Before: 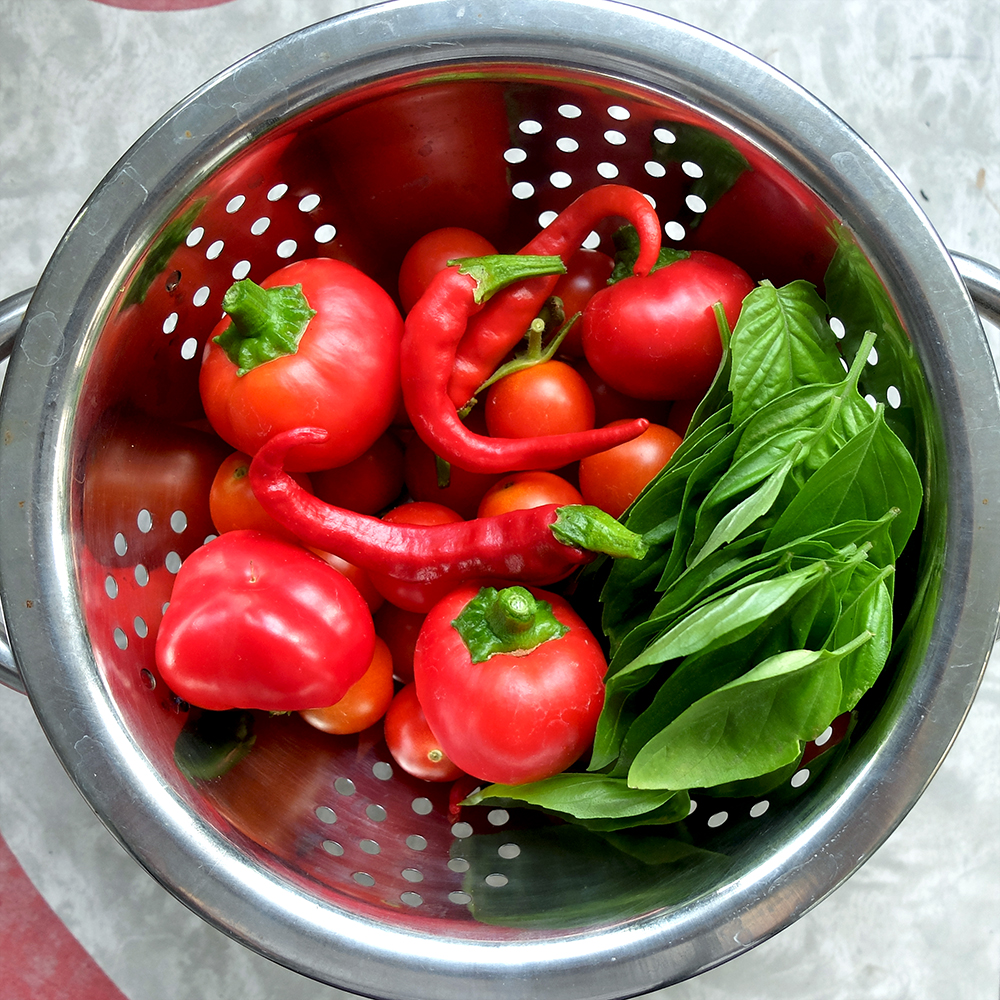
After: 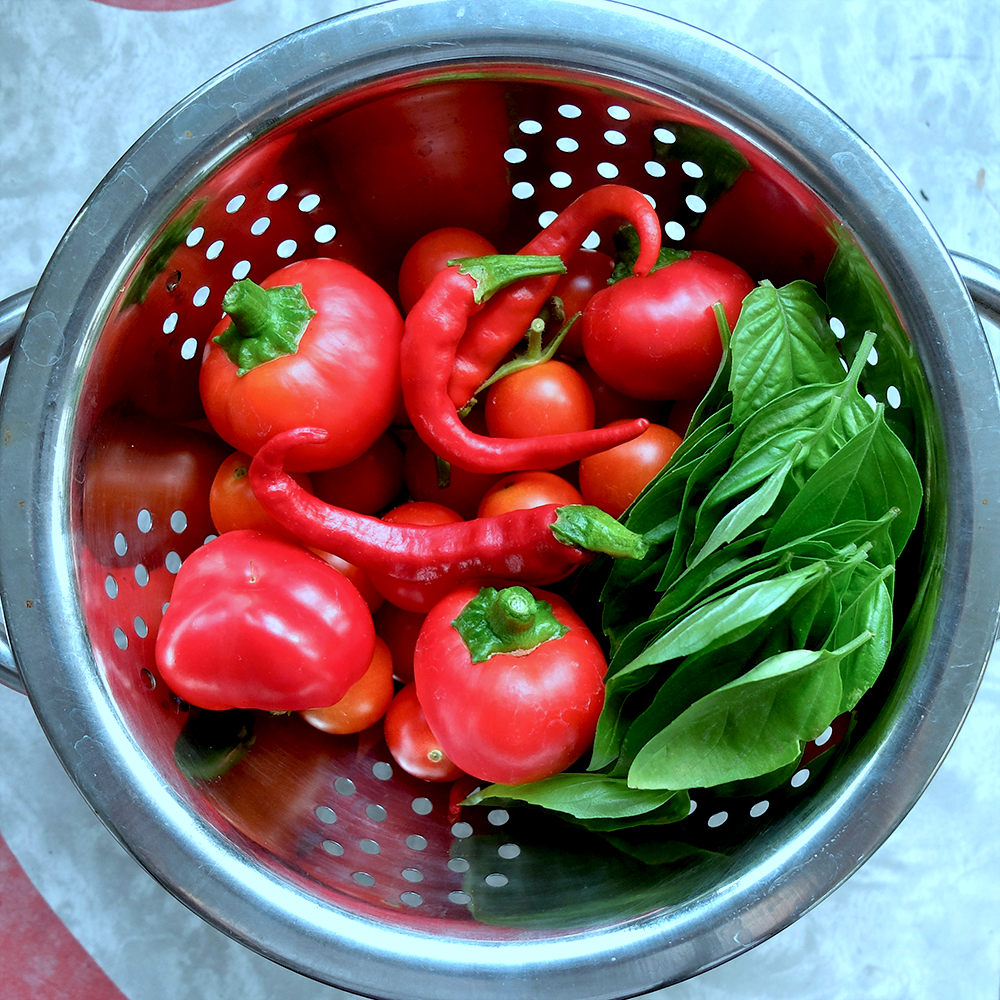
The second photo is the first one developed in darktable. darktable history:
color correction: highlights a* -9.35, highlights b* -23.15
exposure: black level correction 0.007, compensate highlight preservation false
